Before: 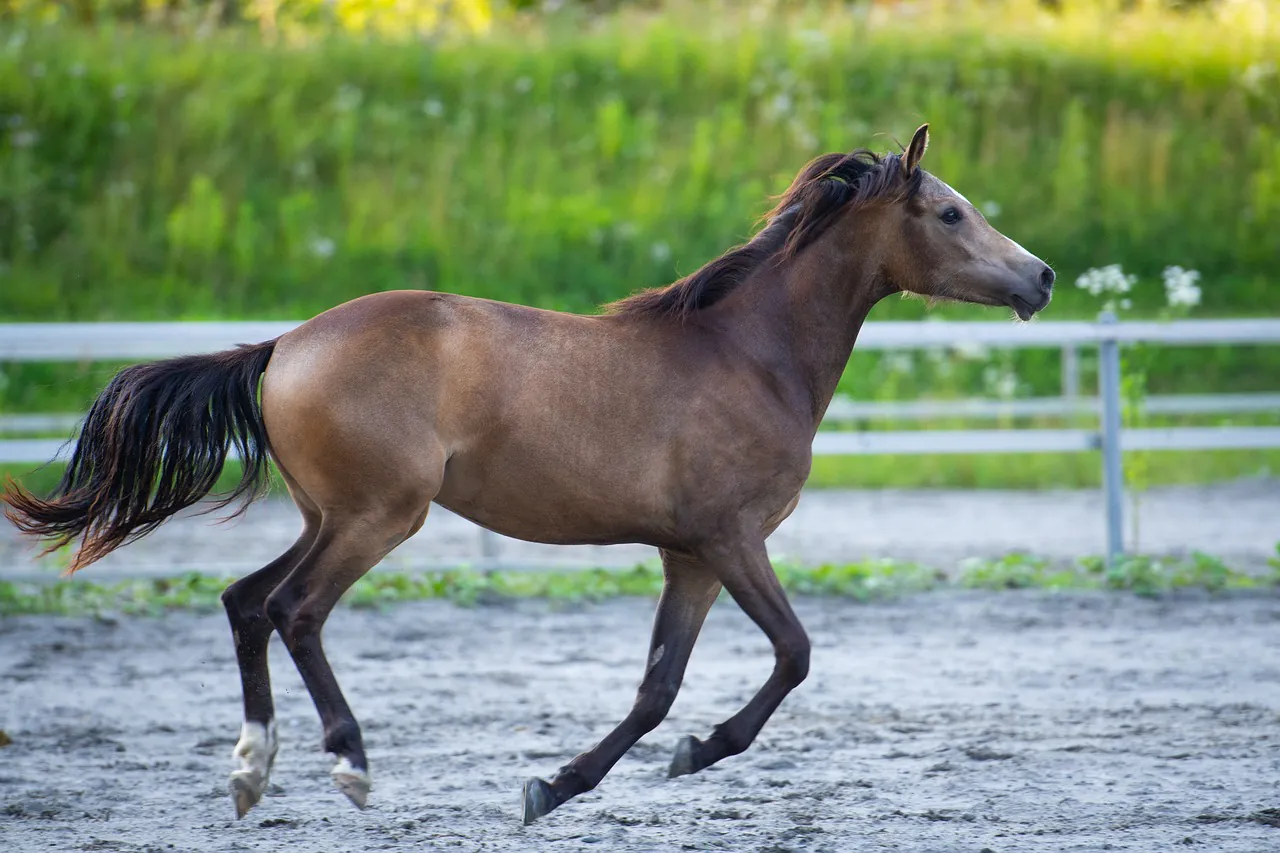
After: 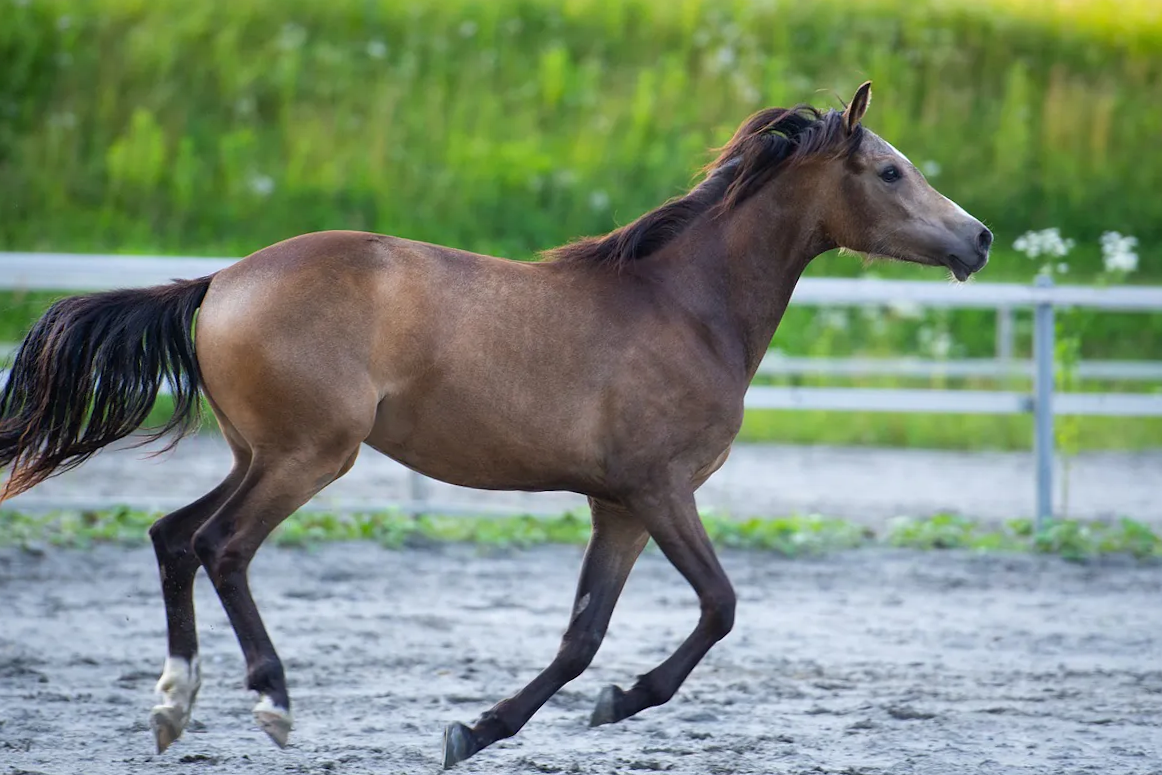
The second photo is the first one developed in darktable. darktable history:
crop and rotate: angle -1.87°, left 3.104%, top 4.046%, right 1.656%, bottom 0.682%
